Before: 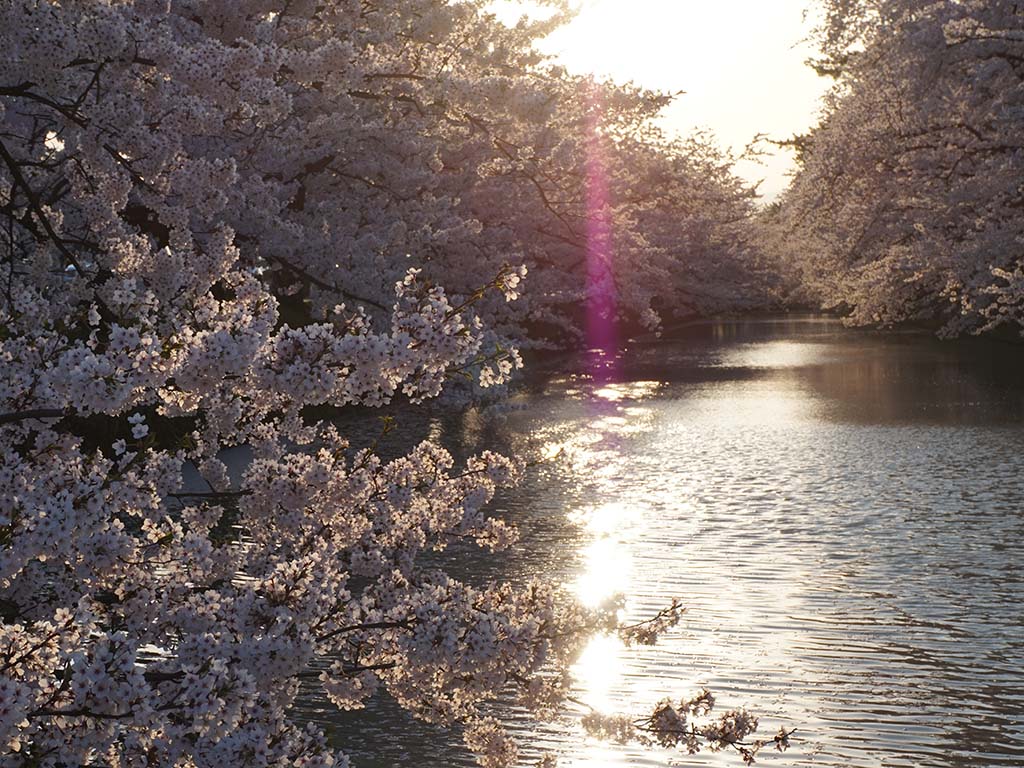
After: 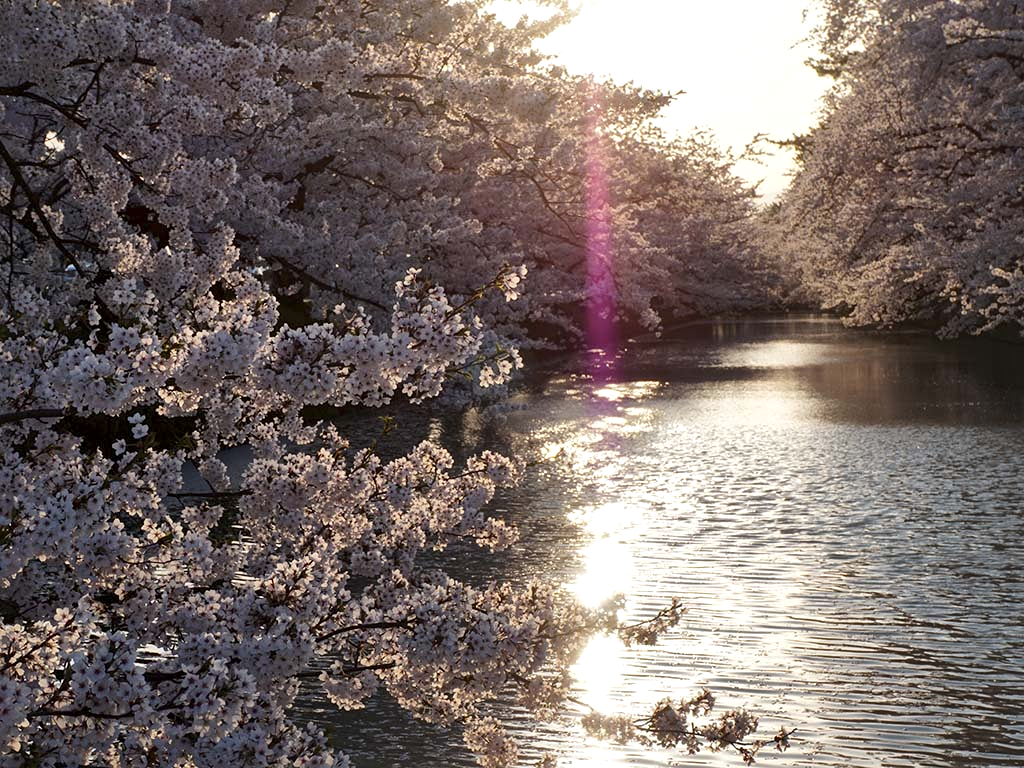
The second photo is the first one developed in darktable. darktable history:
local contrast: mode bilateral grid, contrast 19, coarseness 50, detail 171%, midtone range 0.2
